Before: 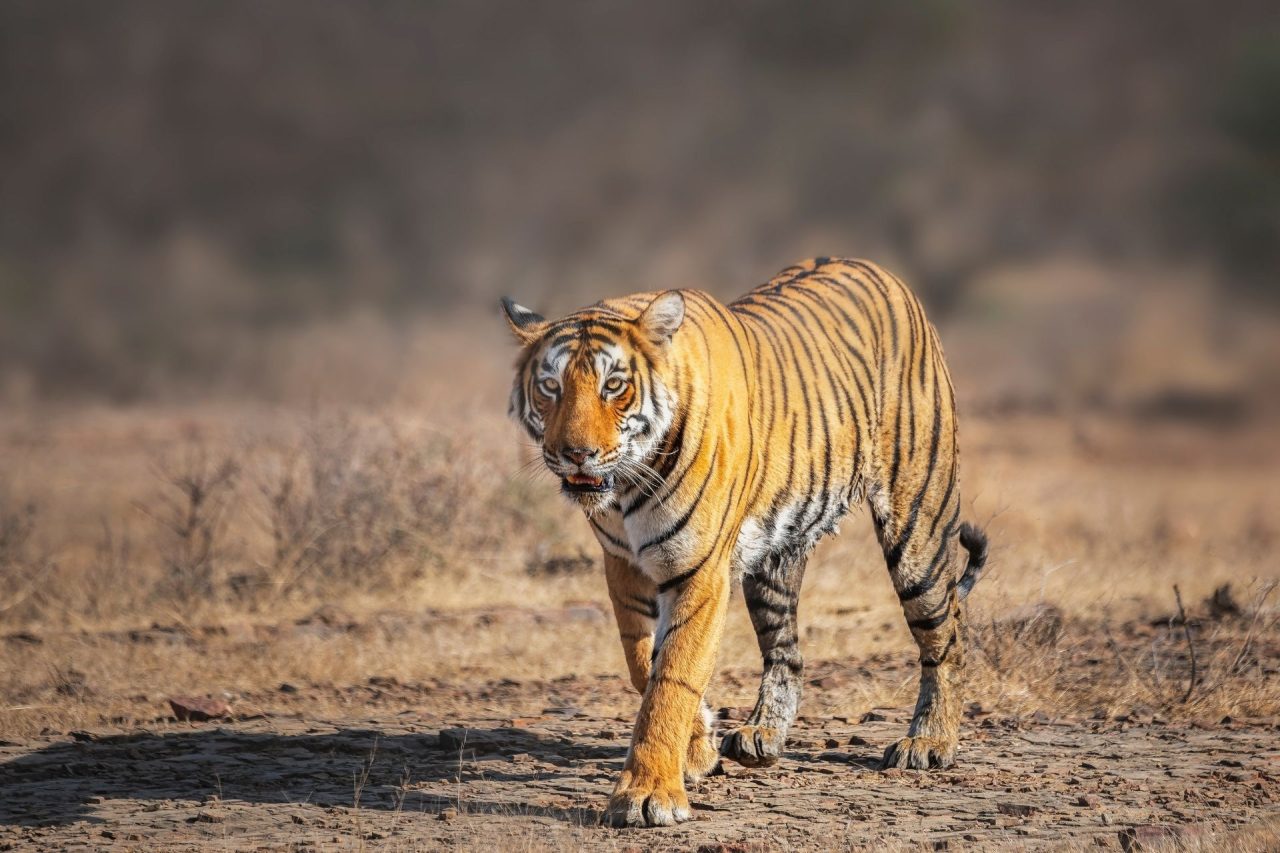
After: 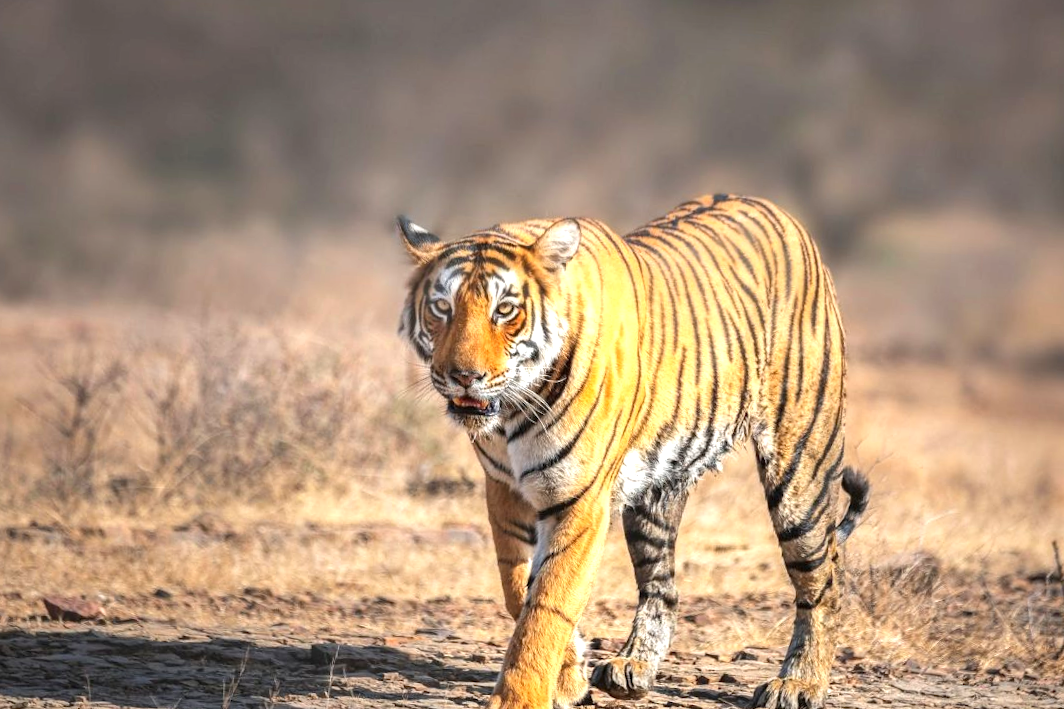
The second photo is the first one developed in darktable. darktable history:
crop and rotate: angle -3.27°, left 5.211%, top 5.211%, right 4.607%, bottom 4.607%
exposure: exposure 0.77 EV, compensate highlight preservation false
